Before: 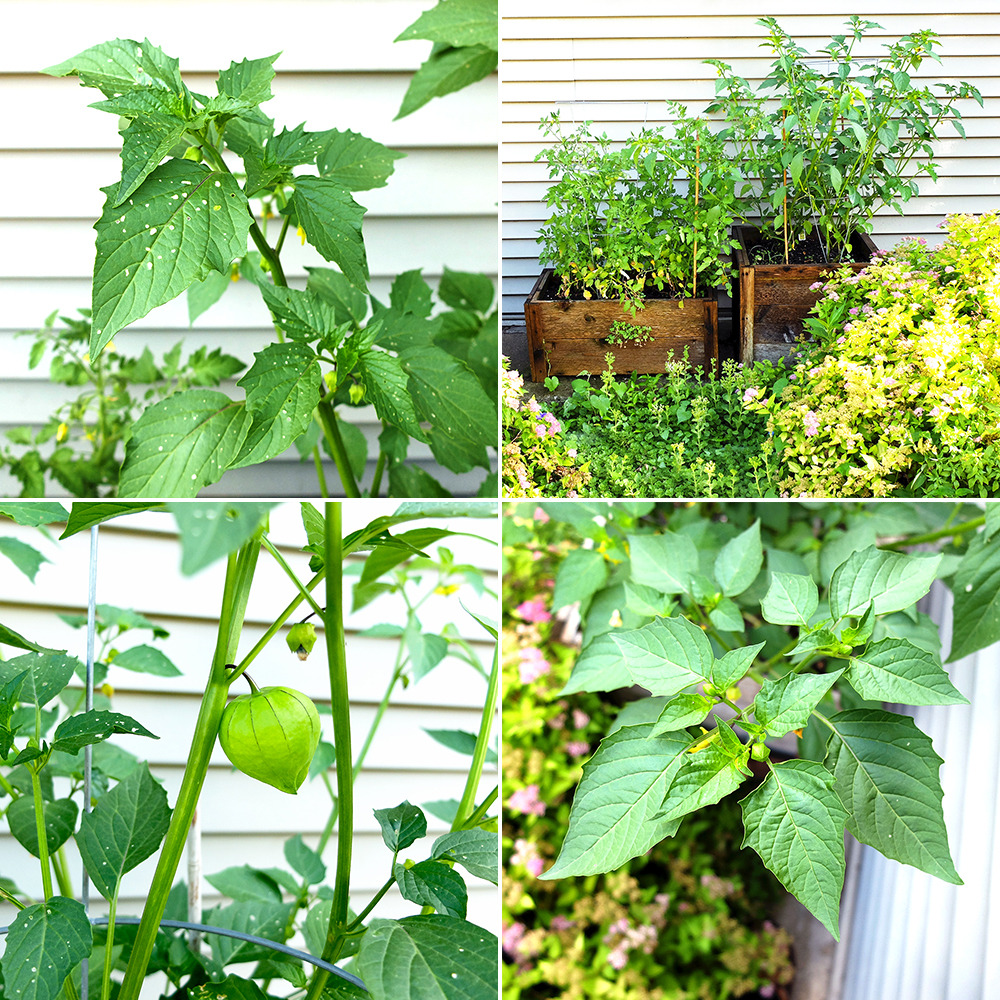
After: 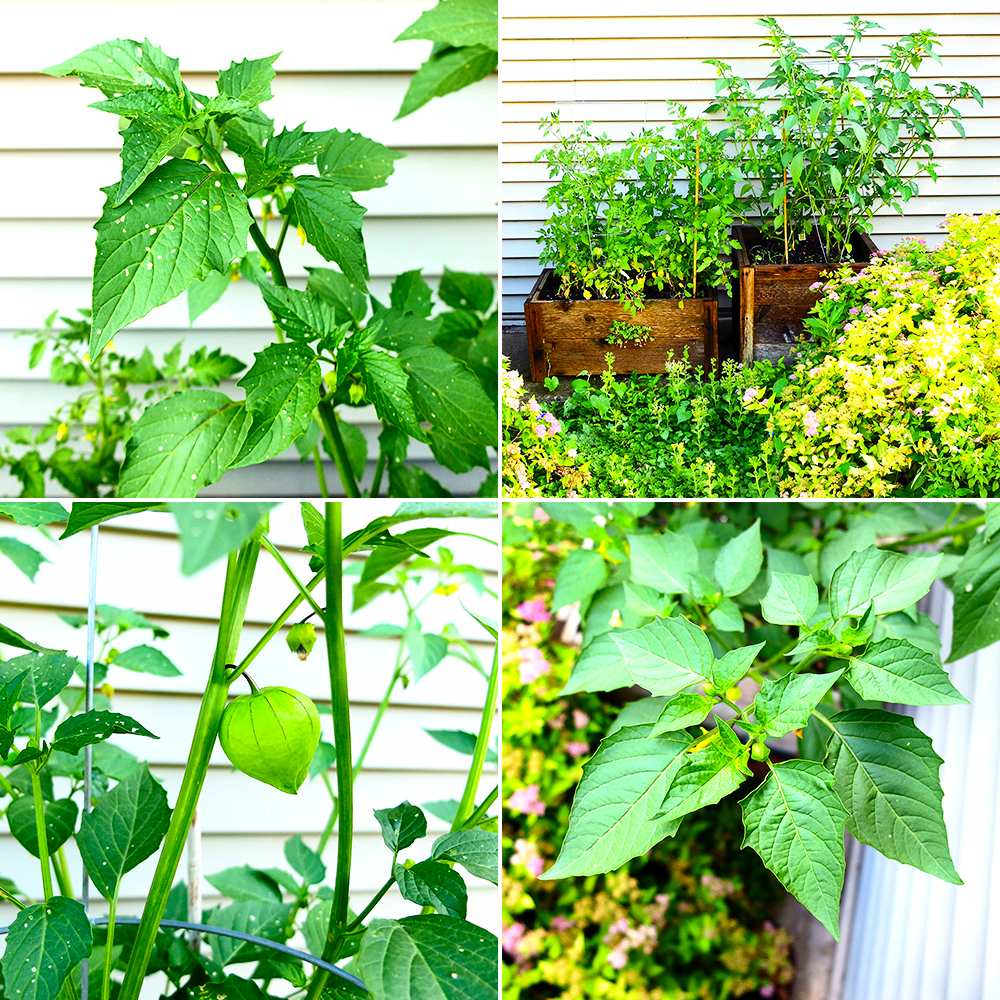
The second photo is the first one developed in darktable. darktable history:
contrast brightness saturation: contrast 0.18, saturation 0.3
color balance: mode lift, gamma, gain (sRGB)
